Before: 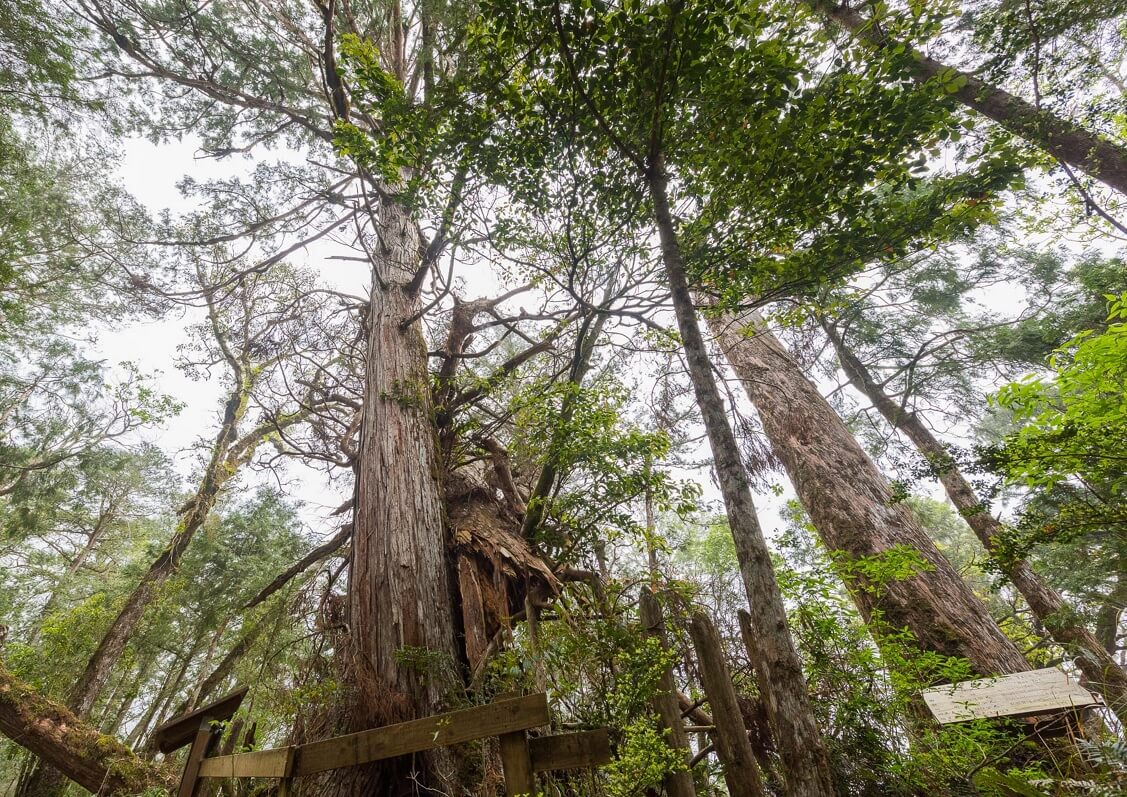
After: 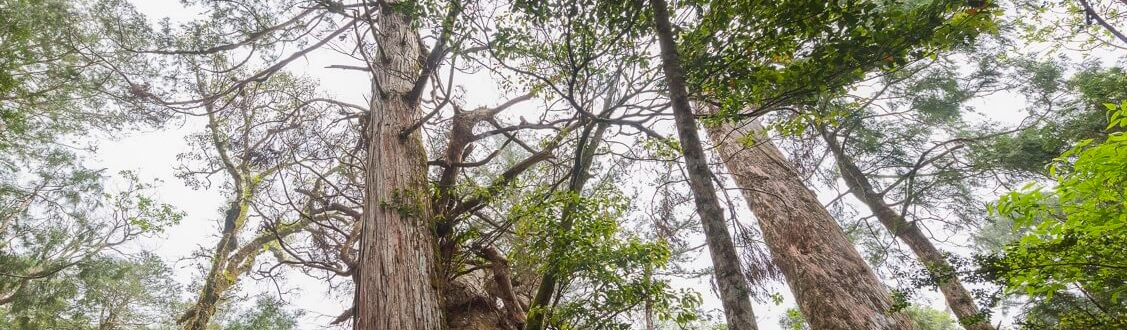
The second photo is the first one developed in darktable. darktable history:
crop and rotate: top 24.131%, bottom 34.459%
color zones: curves: ch1 [(0, 0.525) (0.143, 0.556) (0.286, 0.52) (0.429, 0.5) (0.571, 0.5) (0.714, 0.5) (0.857, 0.503) (1, 0.525)]
contrast equalizer: octaves 7, y [[0.5, 0.542, 0.583, 0.625, 0.667, 0.708], [0.5 ×6], [0.5 ×6], [0, 0.033, 0.067, 0.1, 0.133, 0.167], [0, 0.05, 0.1, 0.15, 0.2, 0.25]], mix -0.1
